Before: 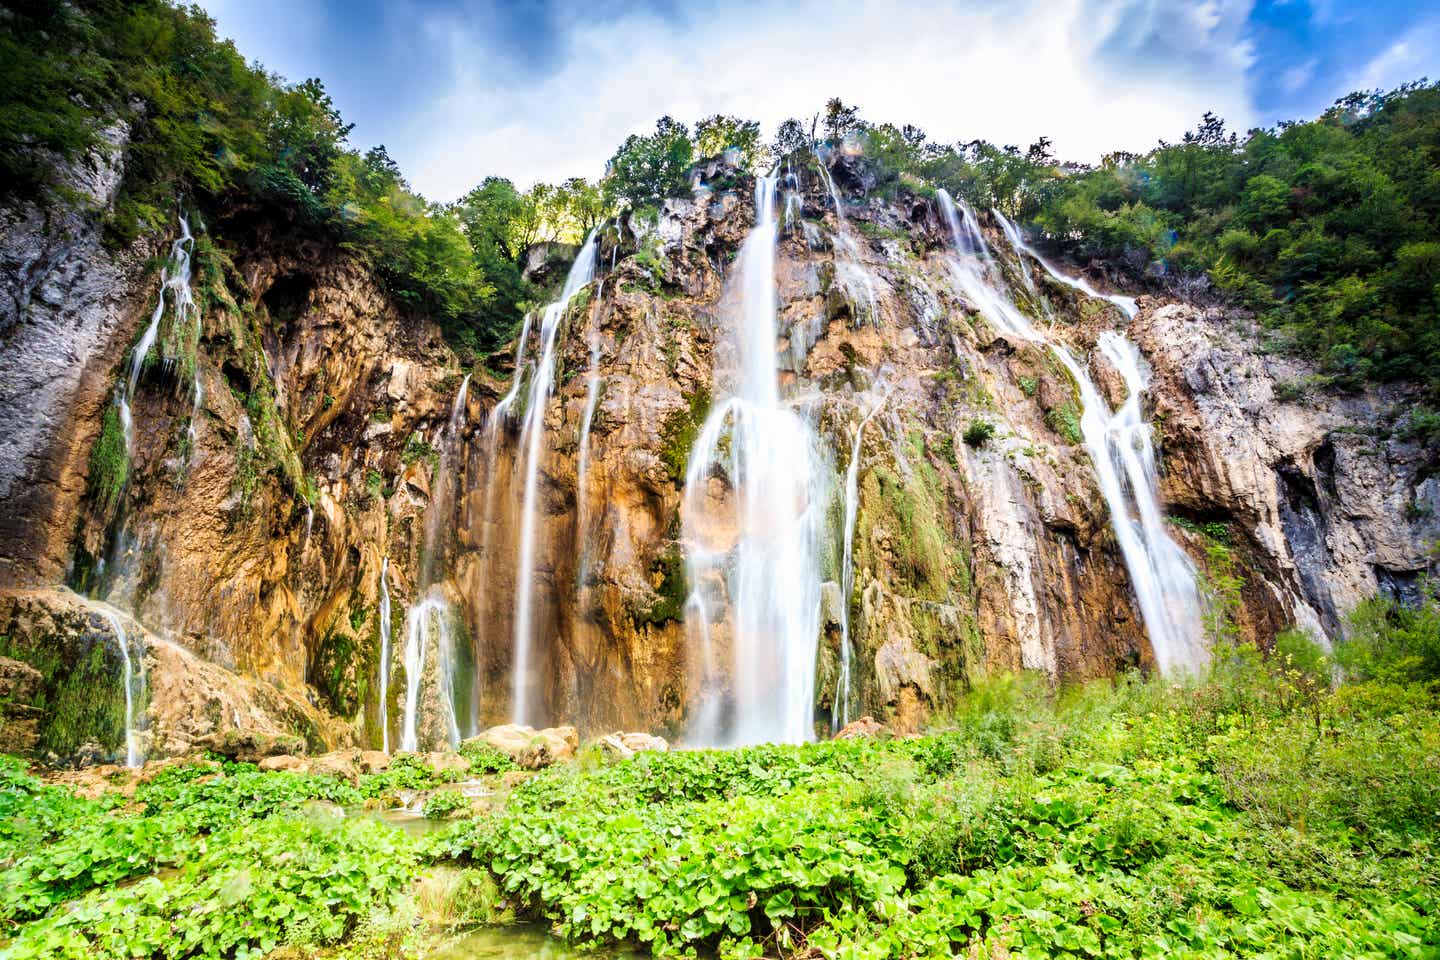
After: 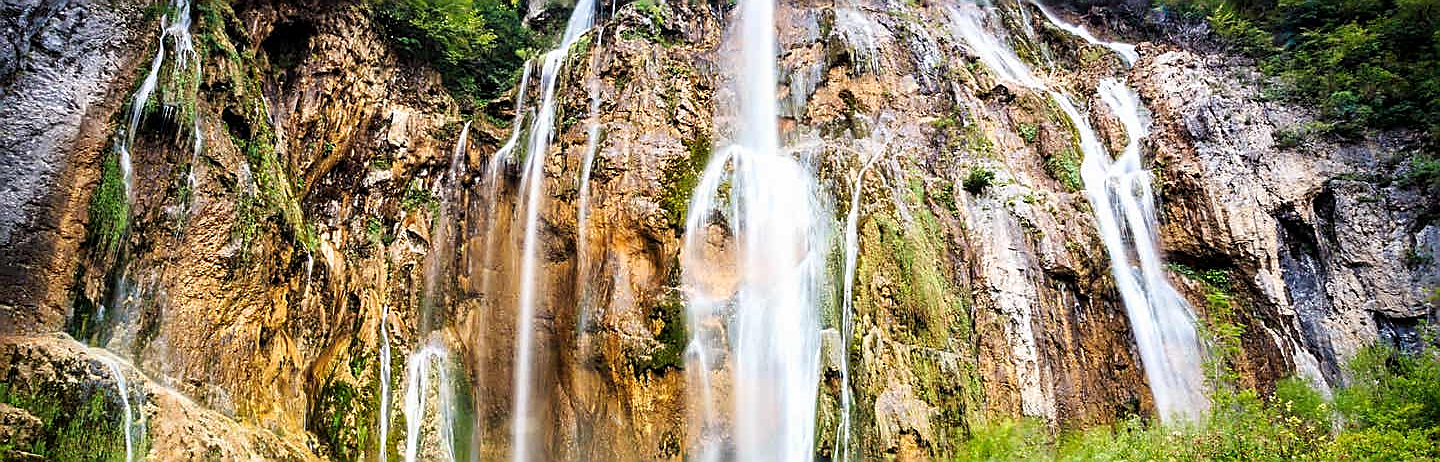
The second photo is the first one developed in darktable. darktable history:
crop and rotate: top 26.396%, bottom 25.435%
sharpen: radius 1.409, amount 1.262, threshold 0.831
levels: mode automatic, levels [0.062, 0.494, 0.925]
